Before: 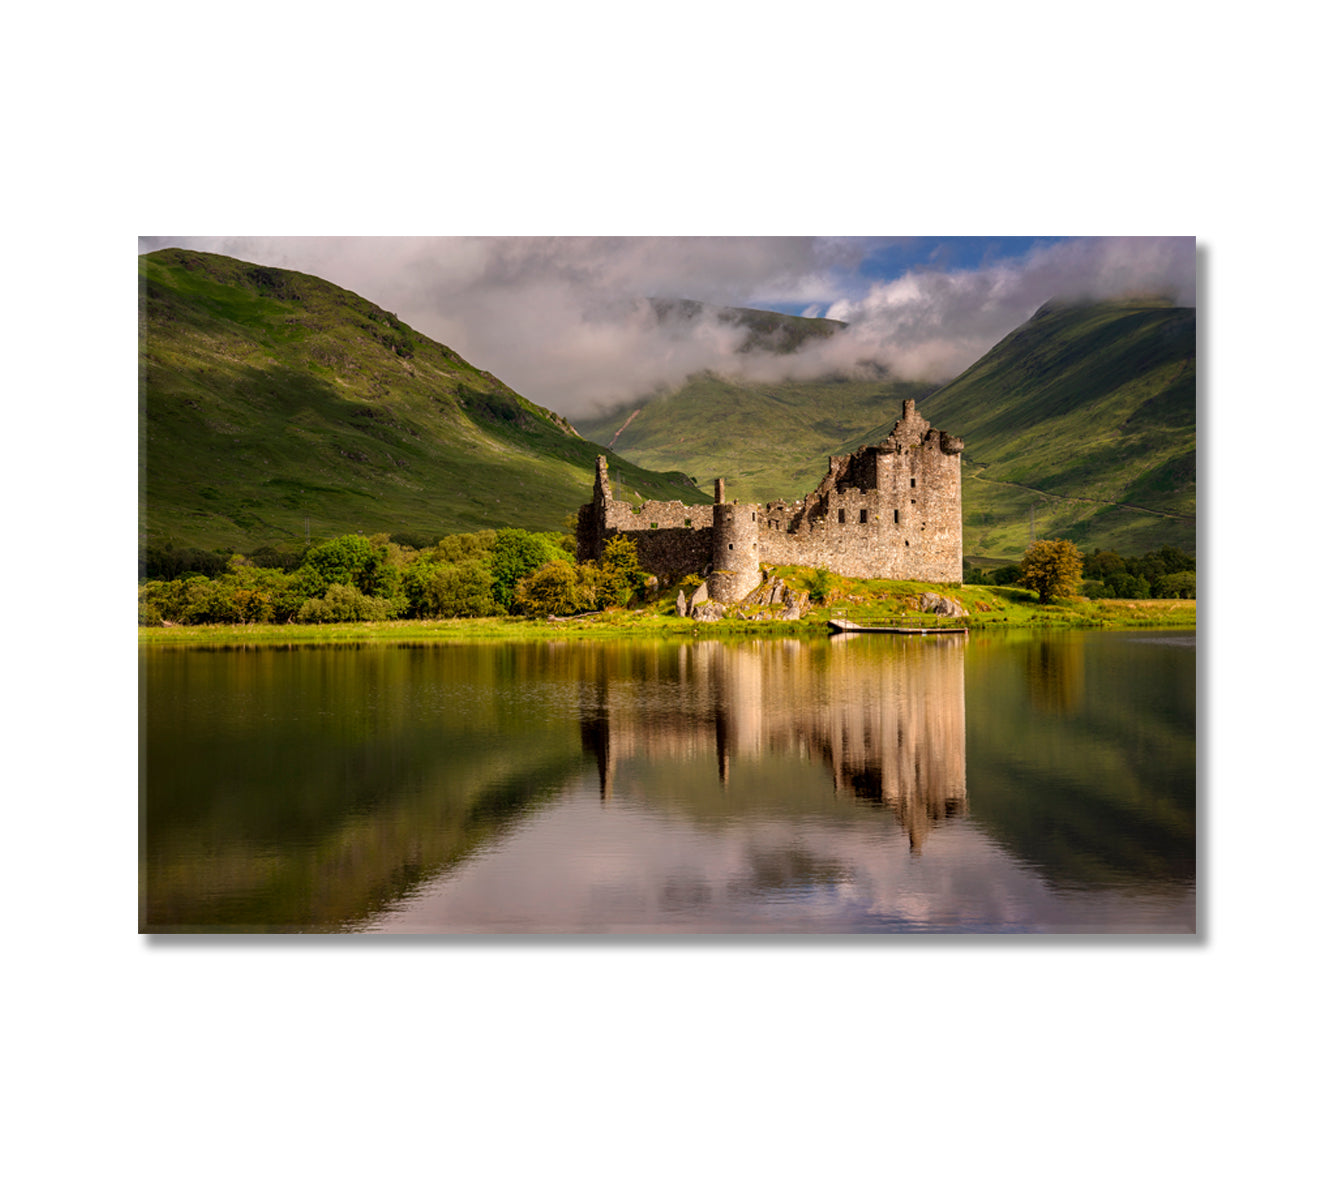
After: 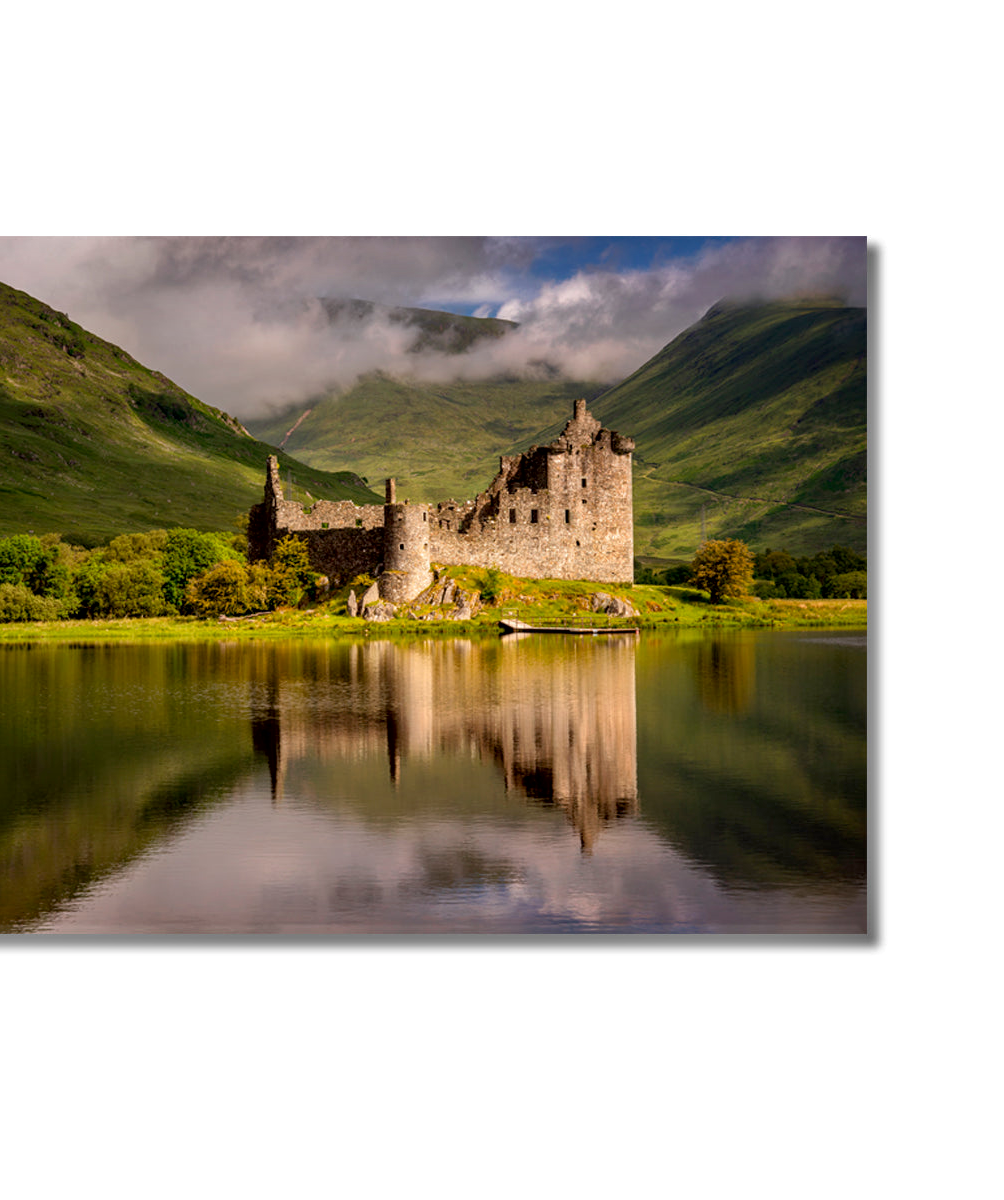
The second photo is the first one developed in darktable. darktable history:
crop and rotate: left 24.685%
exposure: black level correction 0.004, exposure 0.016 EV, compensate highlight preservation false
shadows and highlights: shadows 22.21, highlights -49.23, soften with gaussian
